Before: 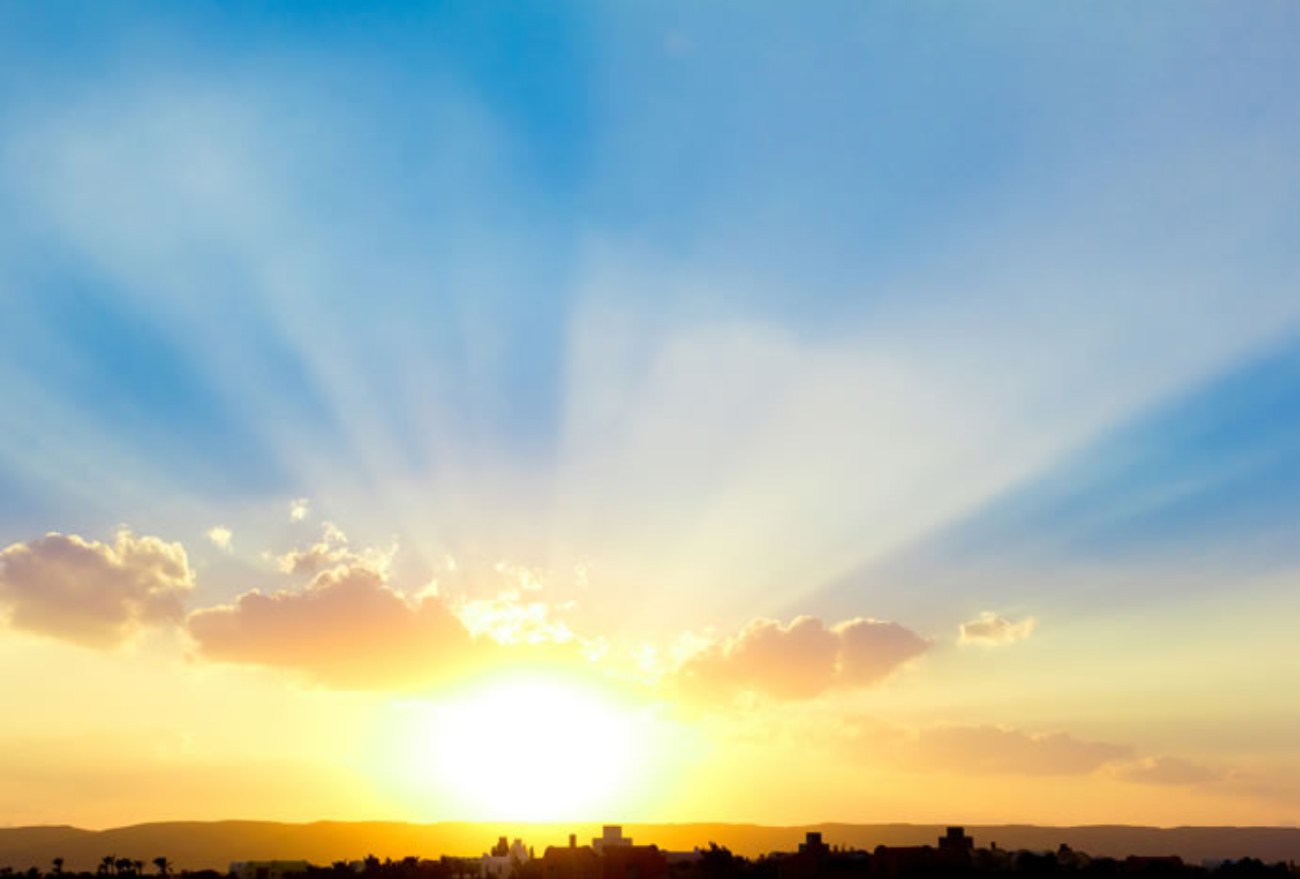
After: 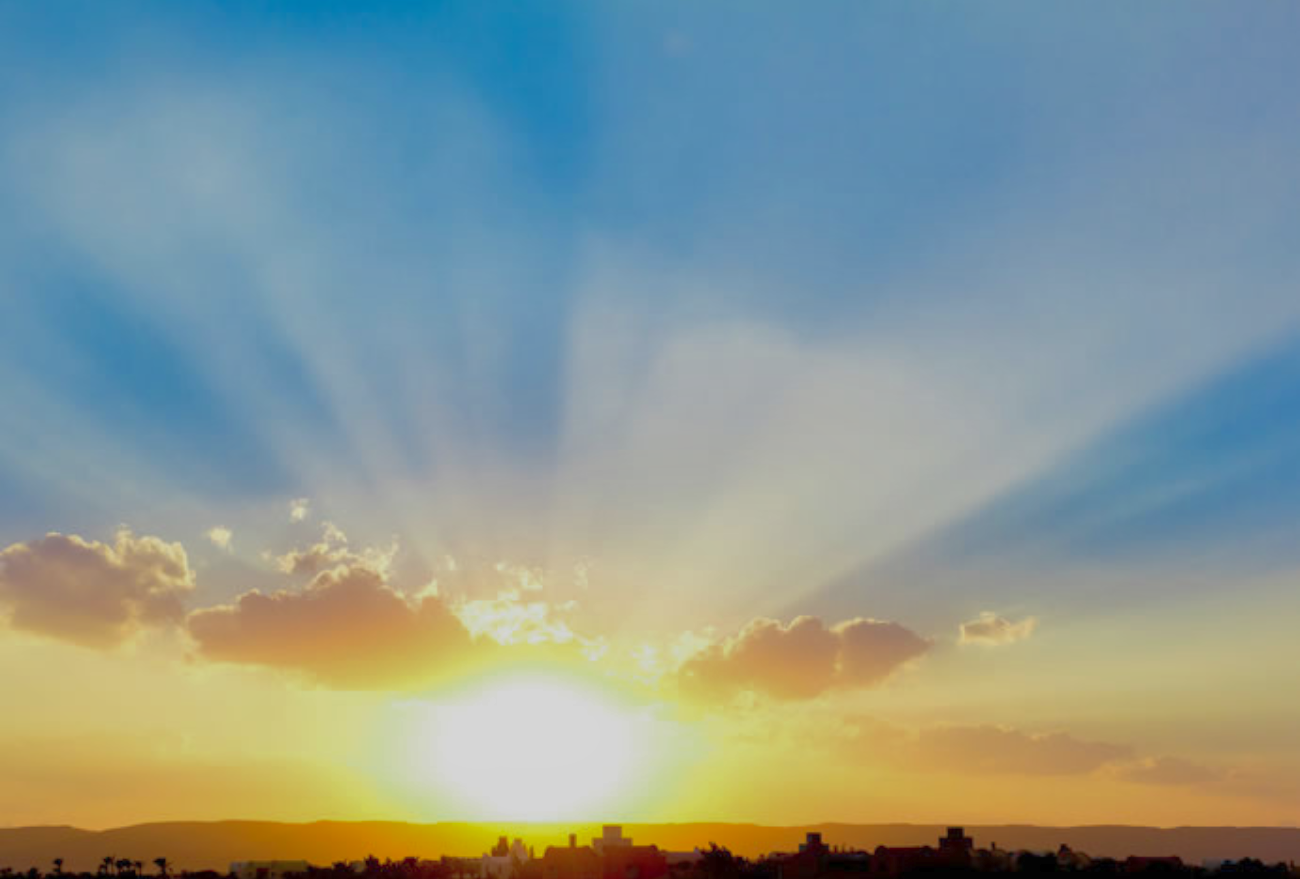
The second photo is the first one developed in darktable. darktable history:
tone equalizer: -8 EV 0.25 EV, -7 EV 0.417 EV, -6 EV 0.417 EV, -5 EV 0.25 EV, -3 EV -0.25 EV, -2 EV -0.417 EV, -1 EV -0.417 EV, +0 EV -0.25 EV, edges refinement/feathering 500, mask exposure compensation -1.57 EV, preserve details guided filter
shadows and highlights: on, module defaults
